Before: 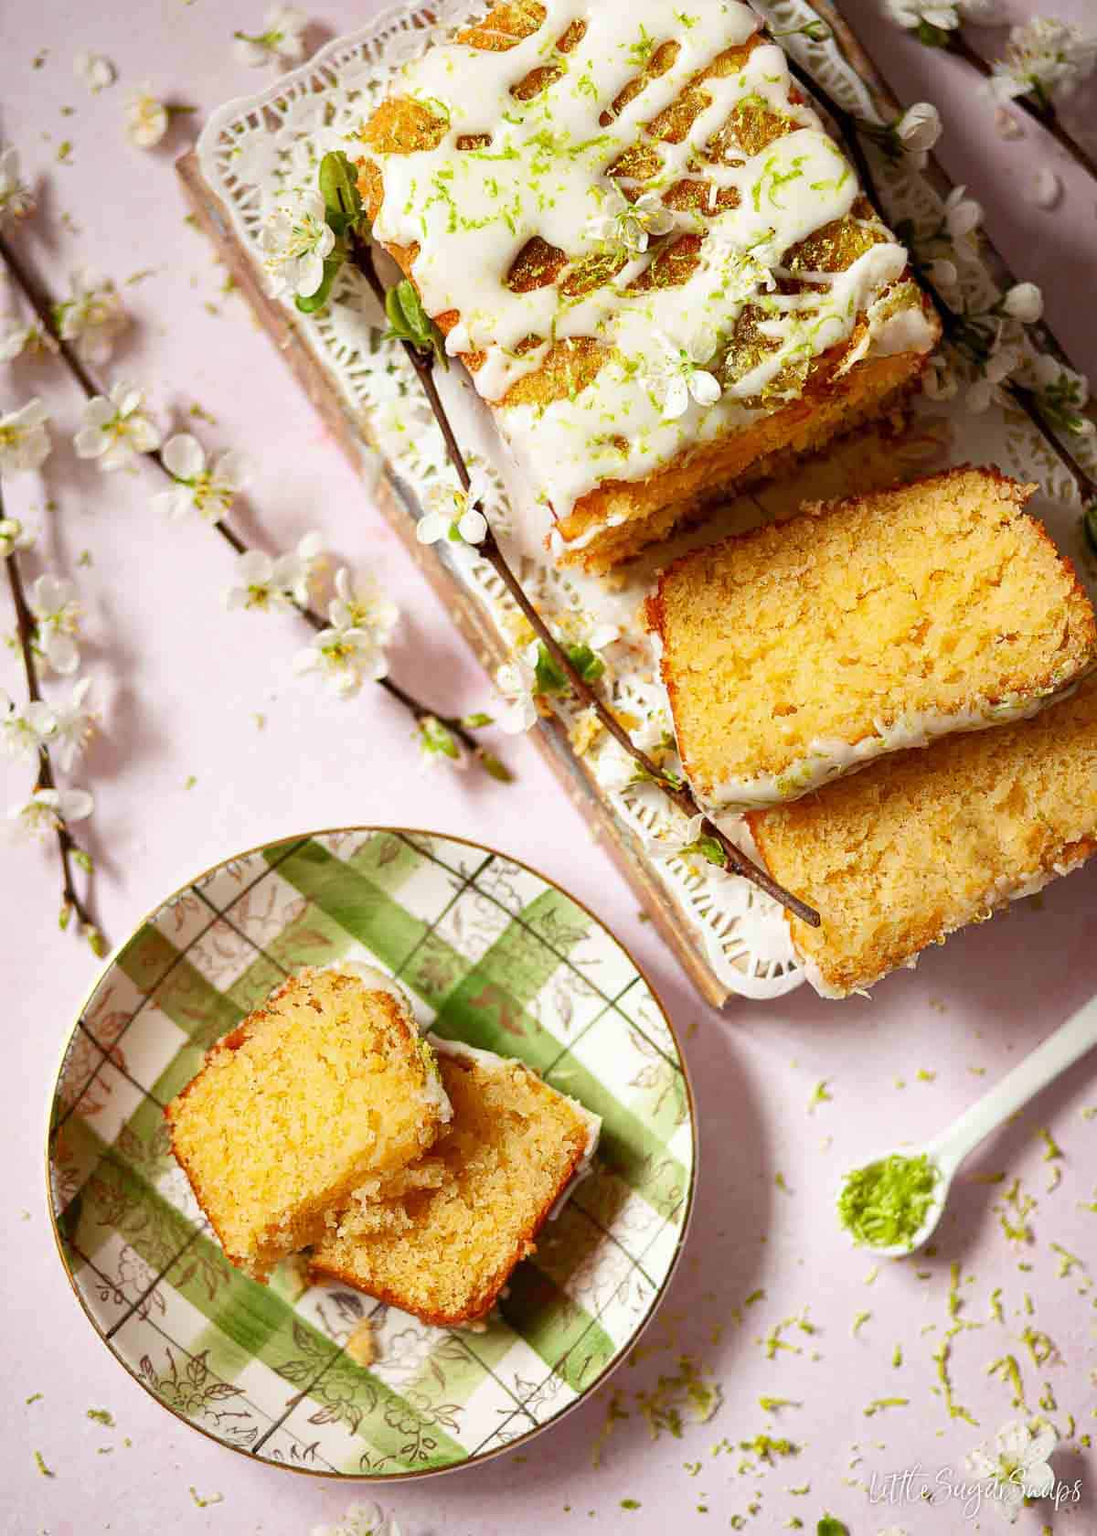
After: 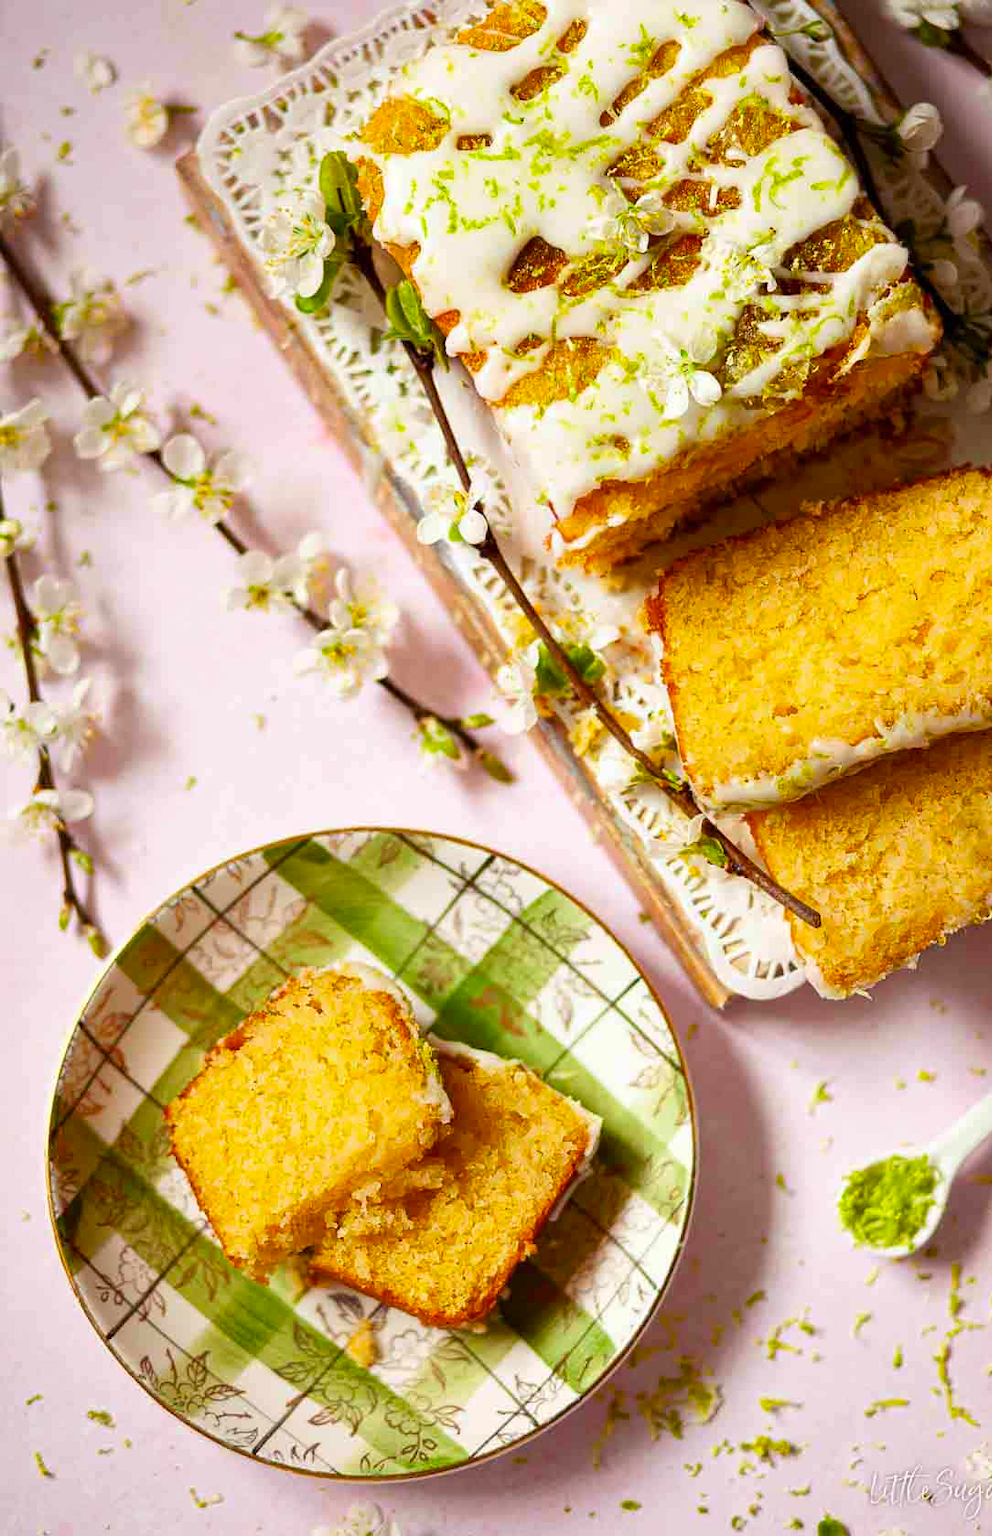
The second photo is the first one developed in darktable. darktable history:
color balance rgb: perceptual saturation grading › global saturation 20%, global vibrance 20%
crop: right 9.509%, bottom 0.031%
